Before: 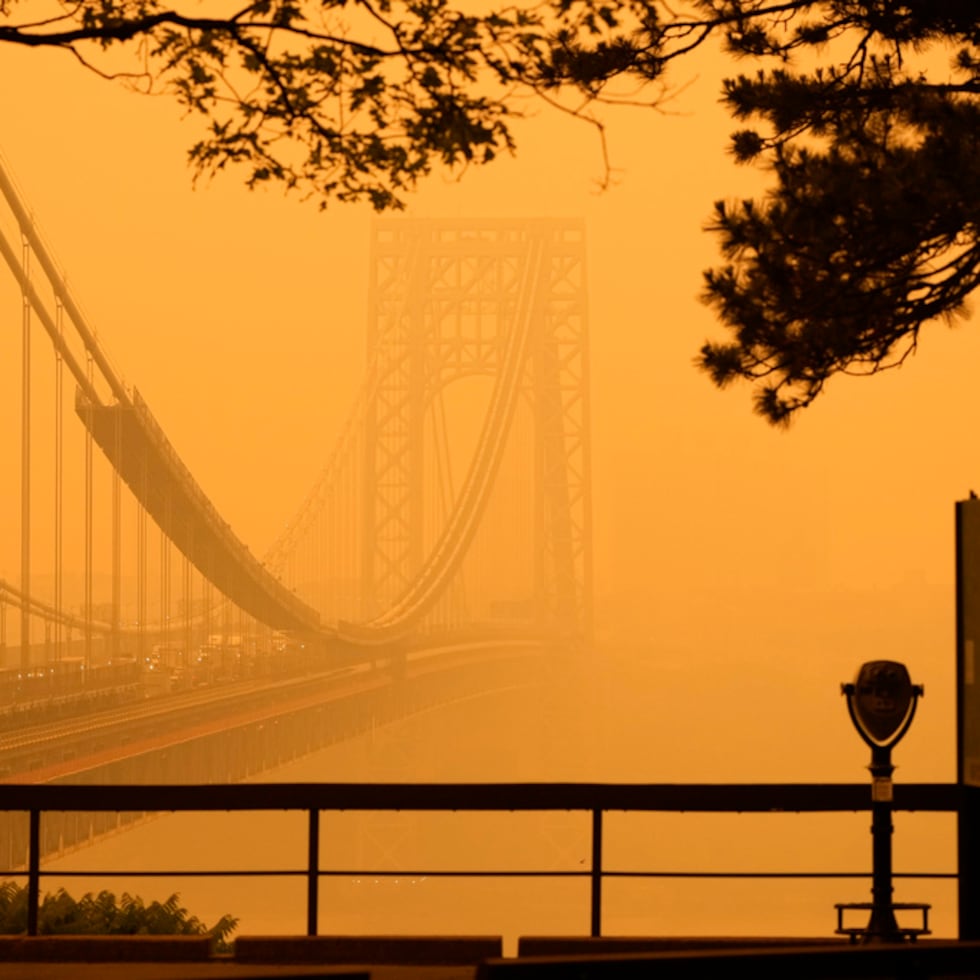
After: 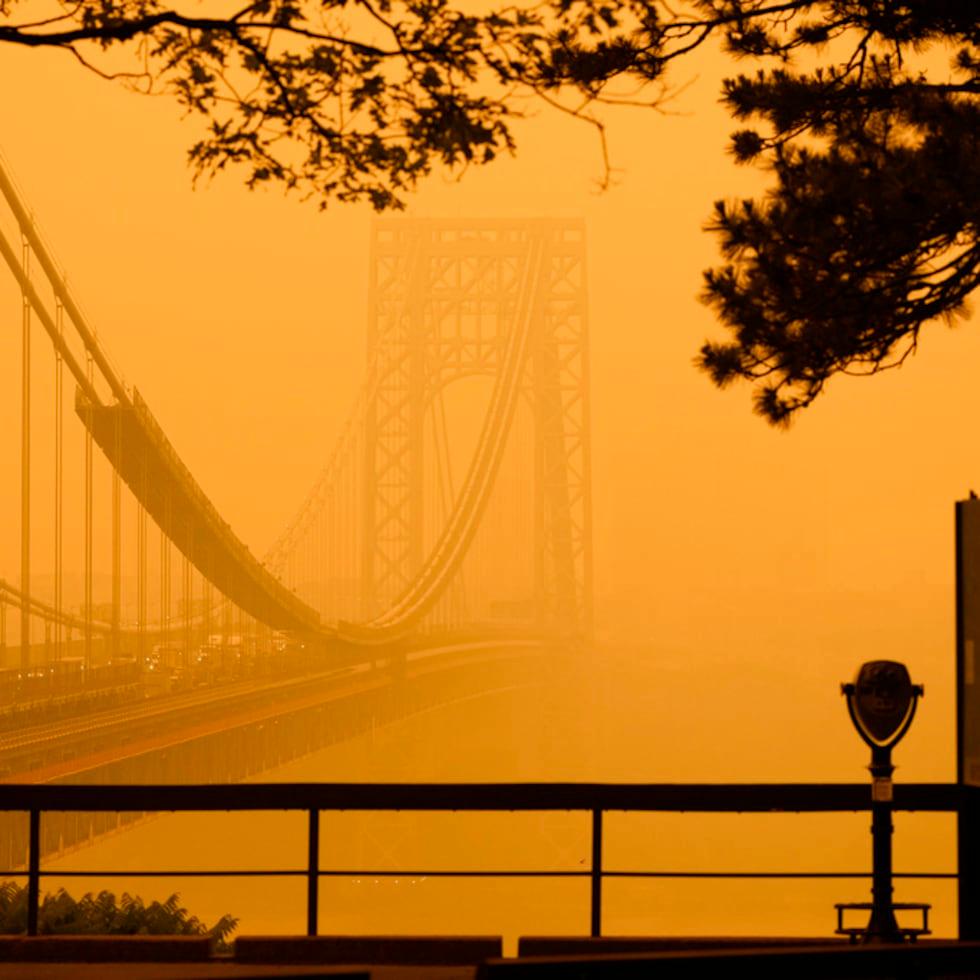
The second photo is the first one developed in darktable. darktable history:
exposure: compensate highlight preservation false
color balance rgb: perceptual saturation grading › global saturation 20%, perceptual saturation grading › highlights -25%, perceptual saturation grading › shadows 50%
